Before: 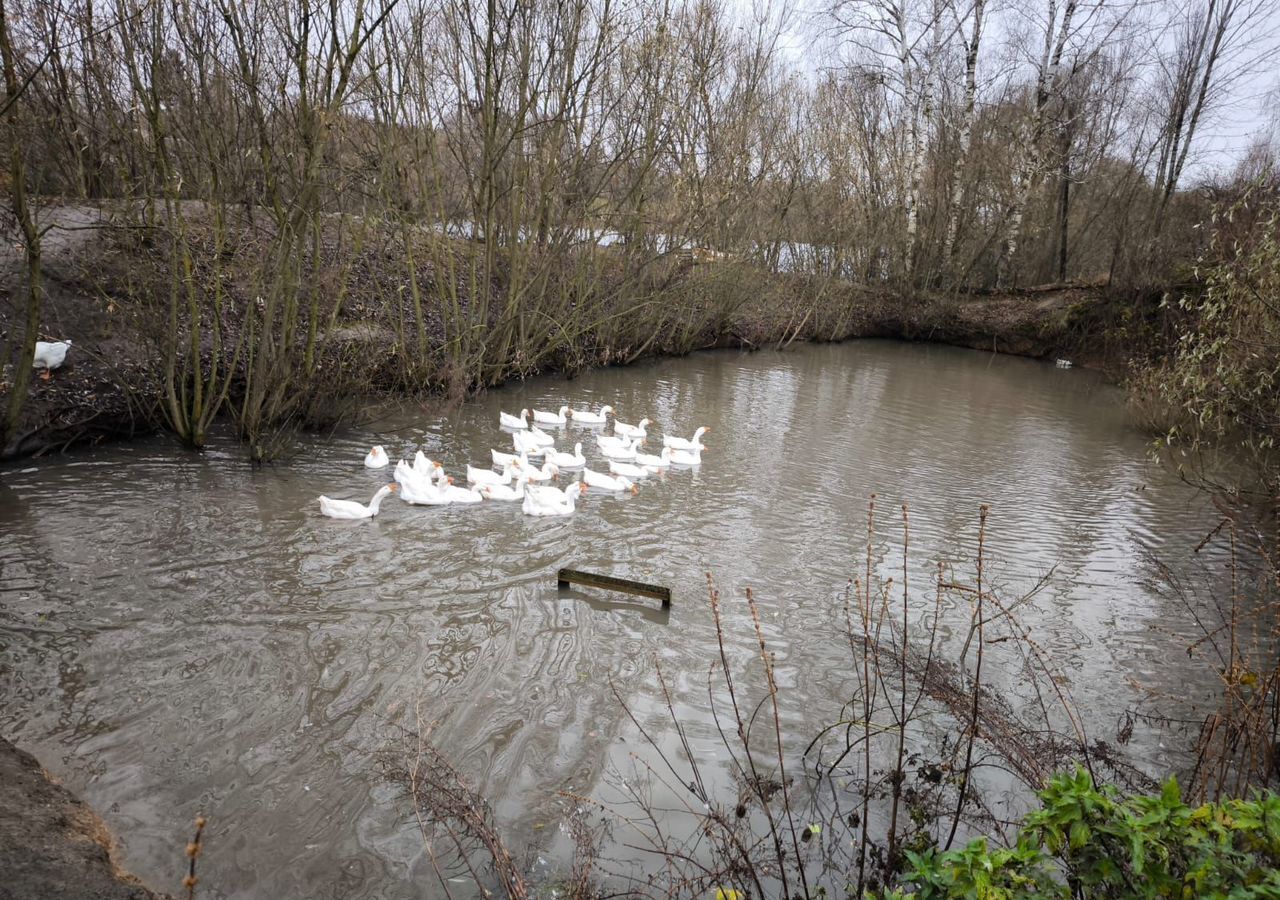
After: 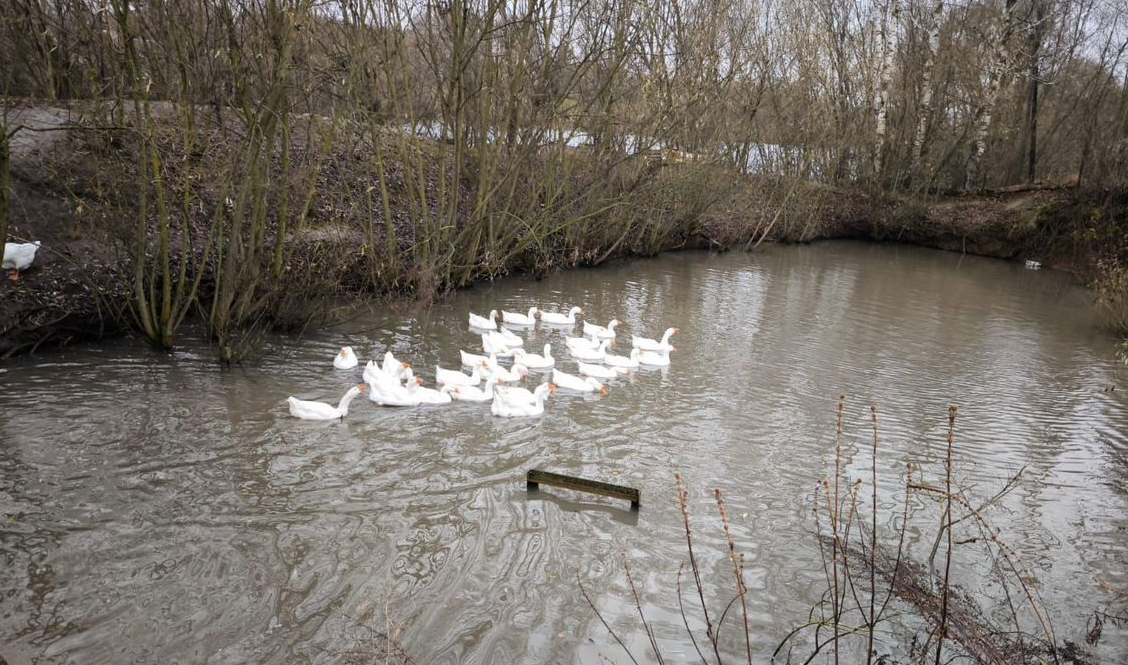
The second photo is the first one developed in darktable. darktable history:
shadows and highlights: shadows -25.86, highlights 50.36, soften with gaussian
crop and rotate: left 2.456%, top 11.089%, right 9.371%, bottom 15.011%
